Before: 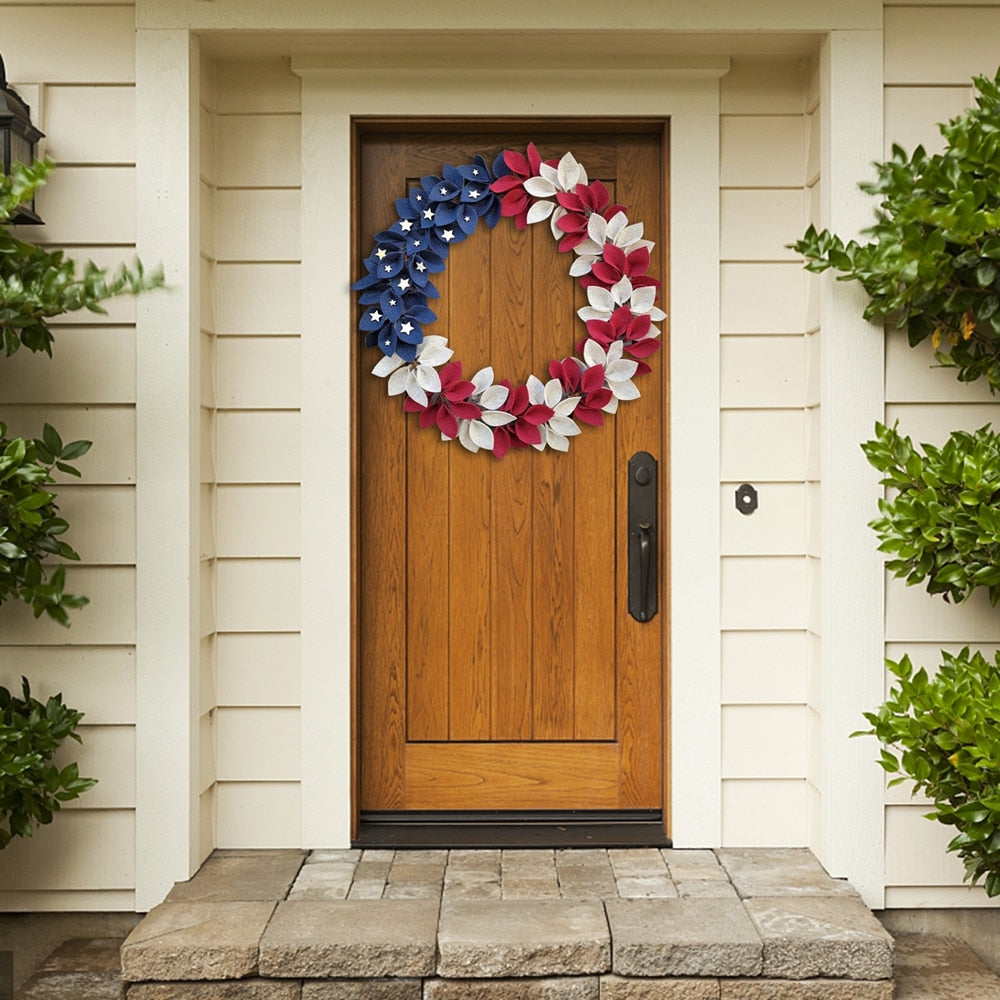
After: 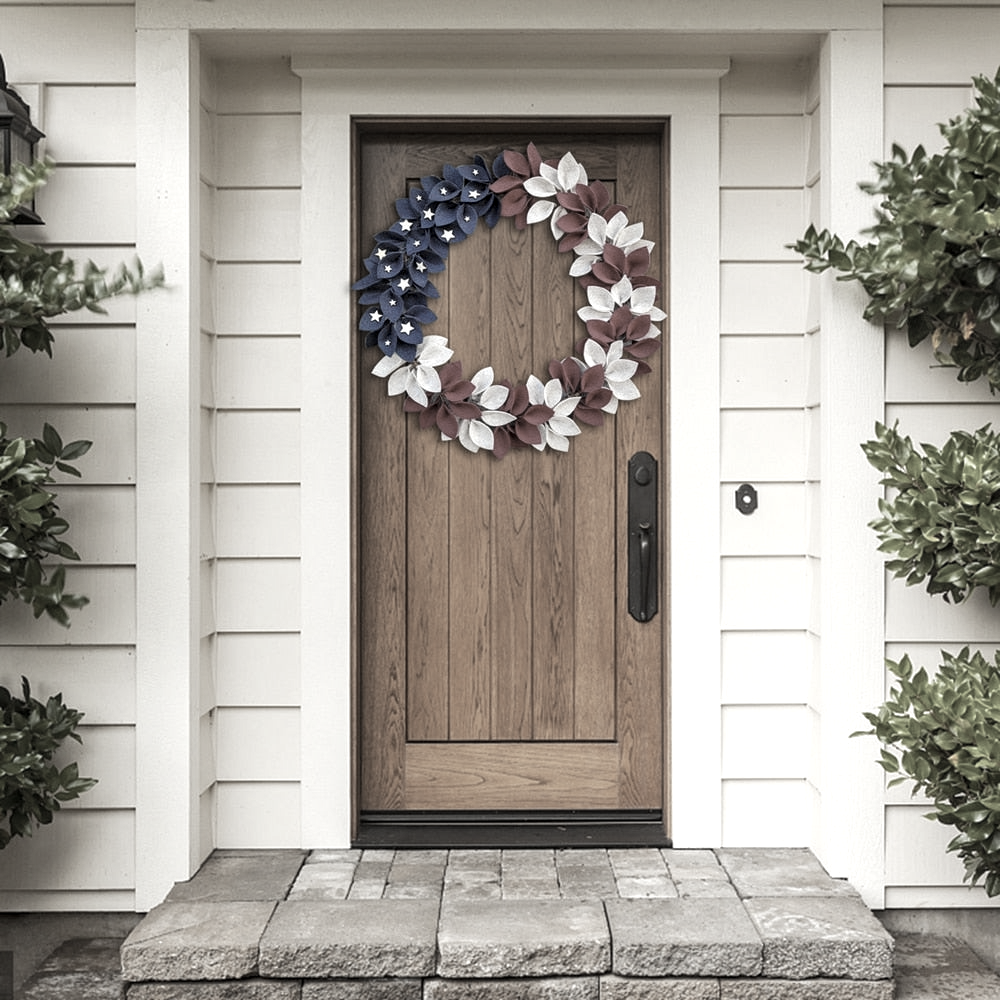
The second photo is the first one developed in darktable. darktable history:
exposure: exposure 0.236 EV, compensate highlight preservation false
local contrast: on, module defaults
contrast brightness saturation: contrast 0.06, brightness -0.01, saturation -0.23
color zones: curves: ch1 [(0.238, 0.163) (0.476, 0.2) (0.733, 0.322) (0.848, 0.134)]
